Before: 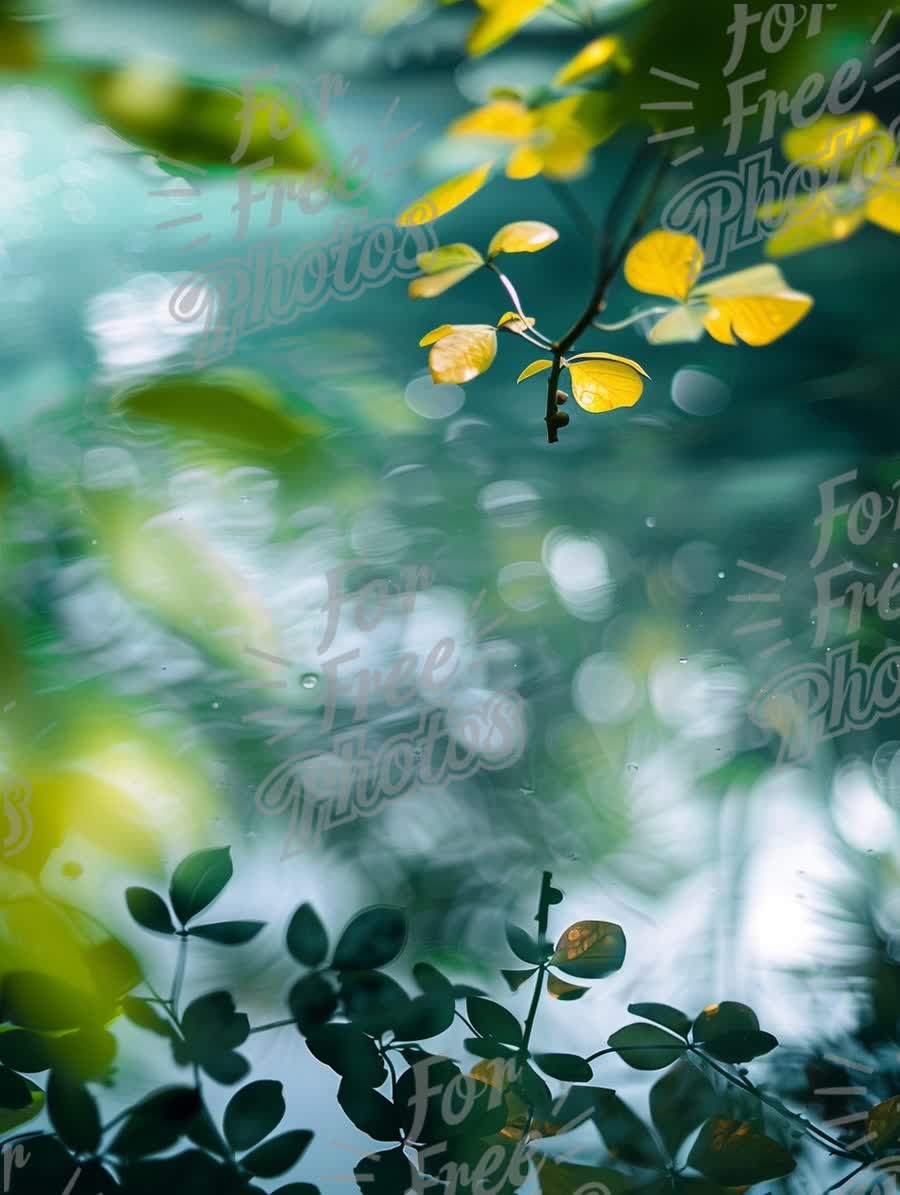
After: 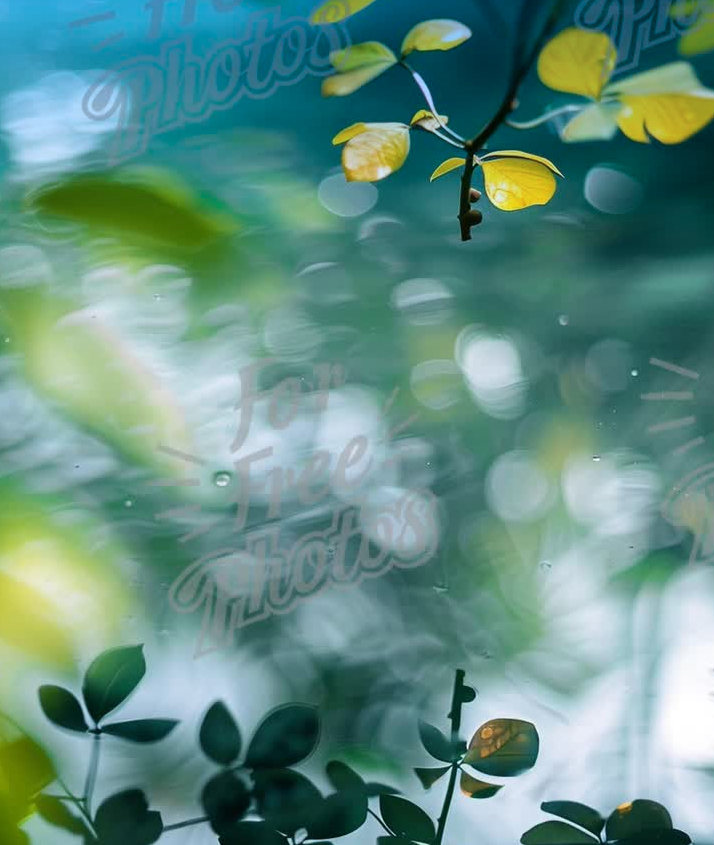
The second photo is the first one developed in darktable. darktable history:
graduated density: density 2.02 EV, hardness 44%, rotation 0.374°, offset 8.21, hue 208.8°, saturation 97%
crop: left 9.712%, top 16.928%, right 10.845%, bottom 12.332%
